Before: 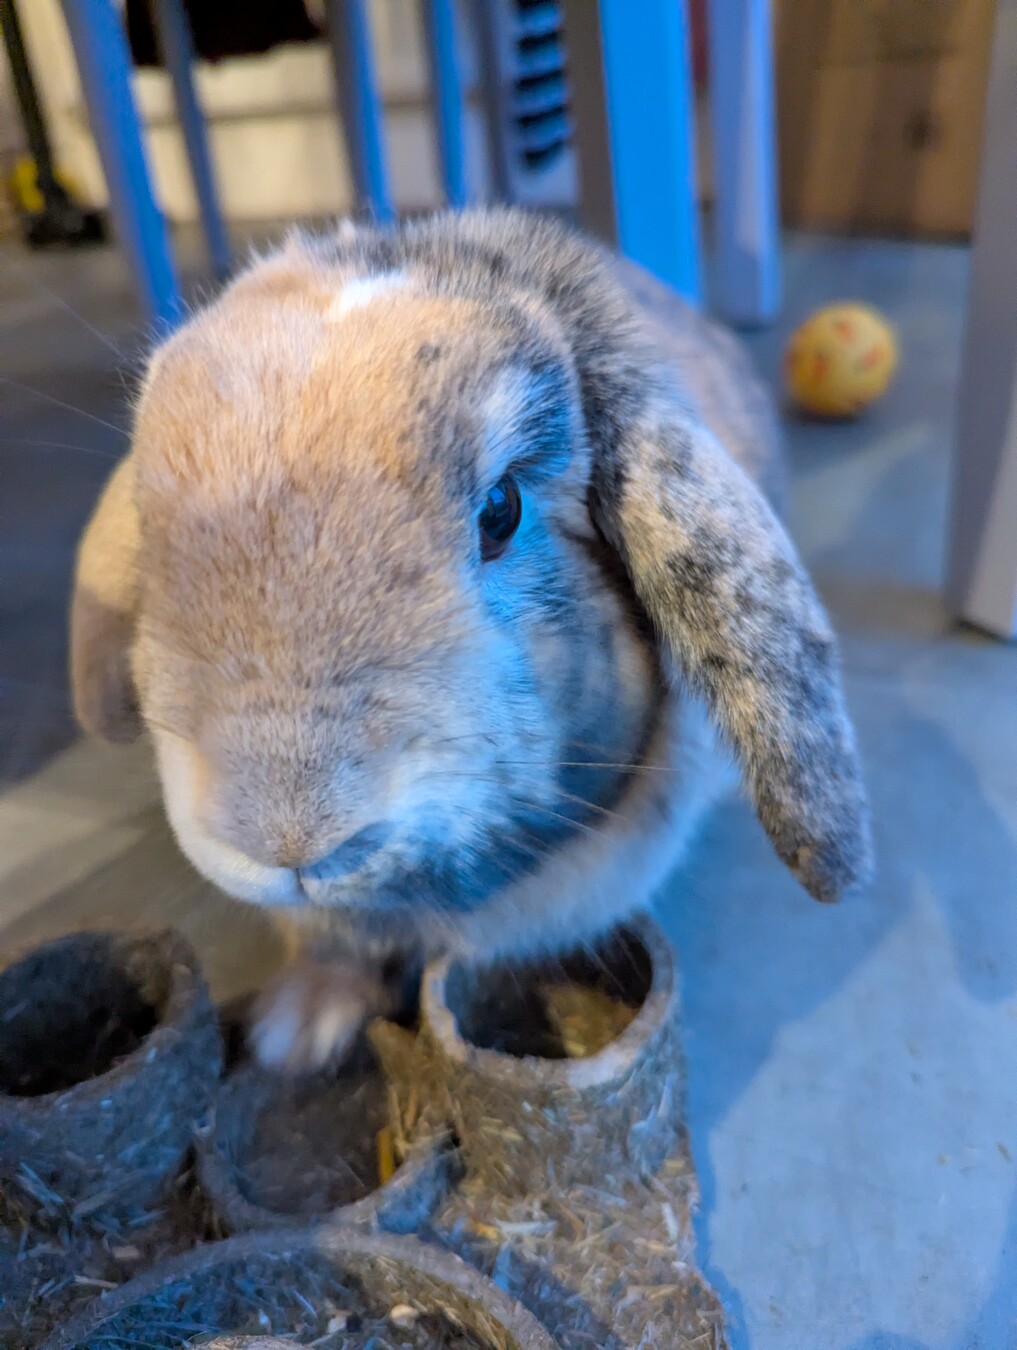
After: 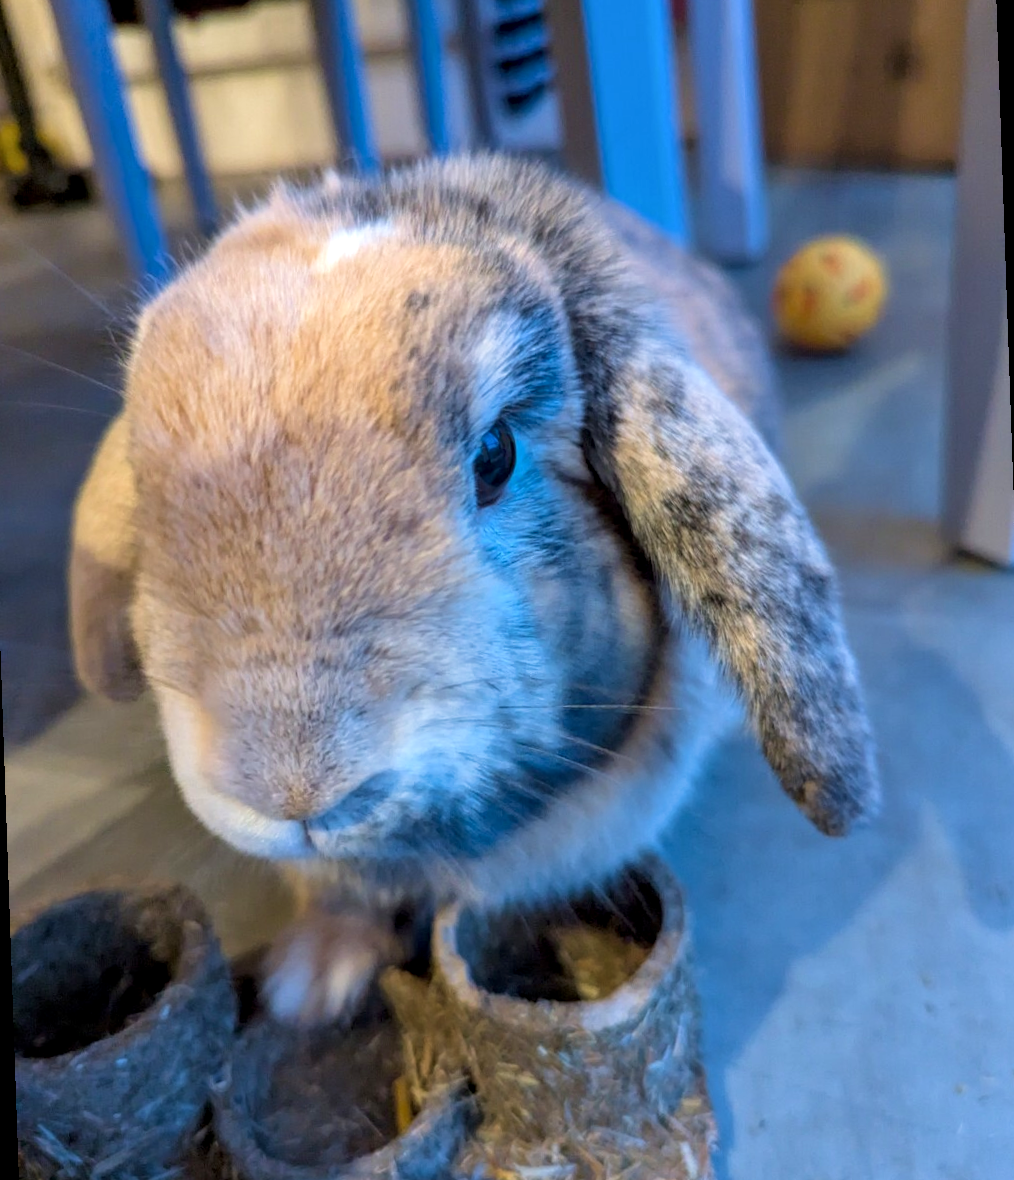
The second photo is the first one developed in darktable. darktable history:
crop: top 0.448%, right 0.264%, bottom 5.045%
velvia: on, module defaults
local contrast: on, module defaults
rotate and perspective: rotation -2°, crop left 0.022, crop right 0.978, crop top 0.049, crop bottom 0.951
